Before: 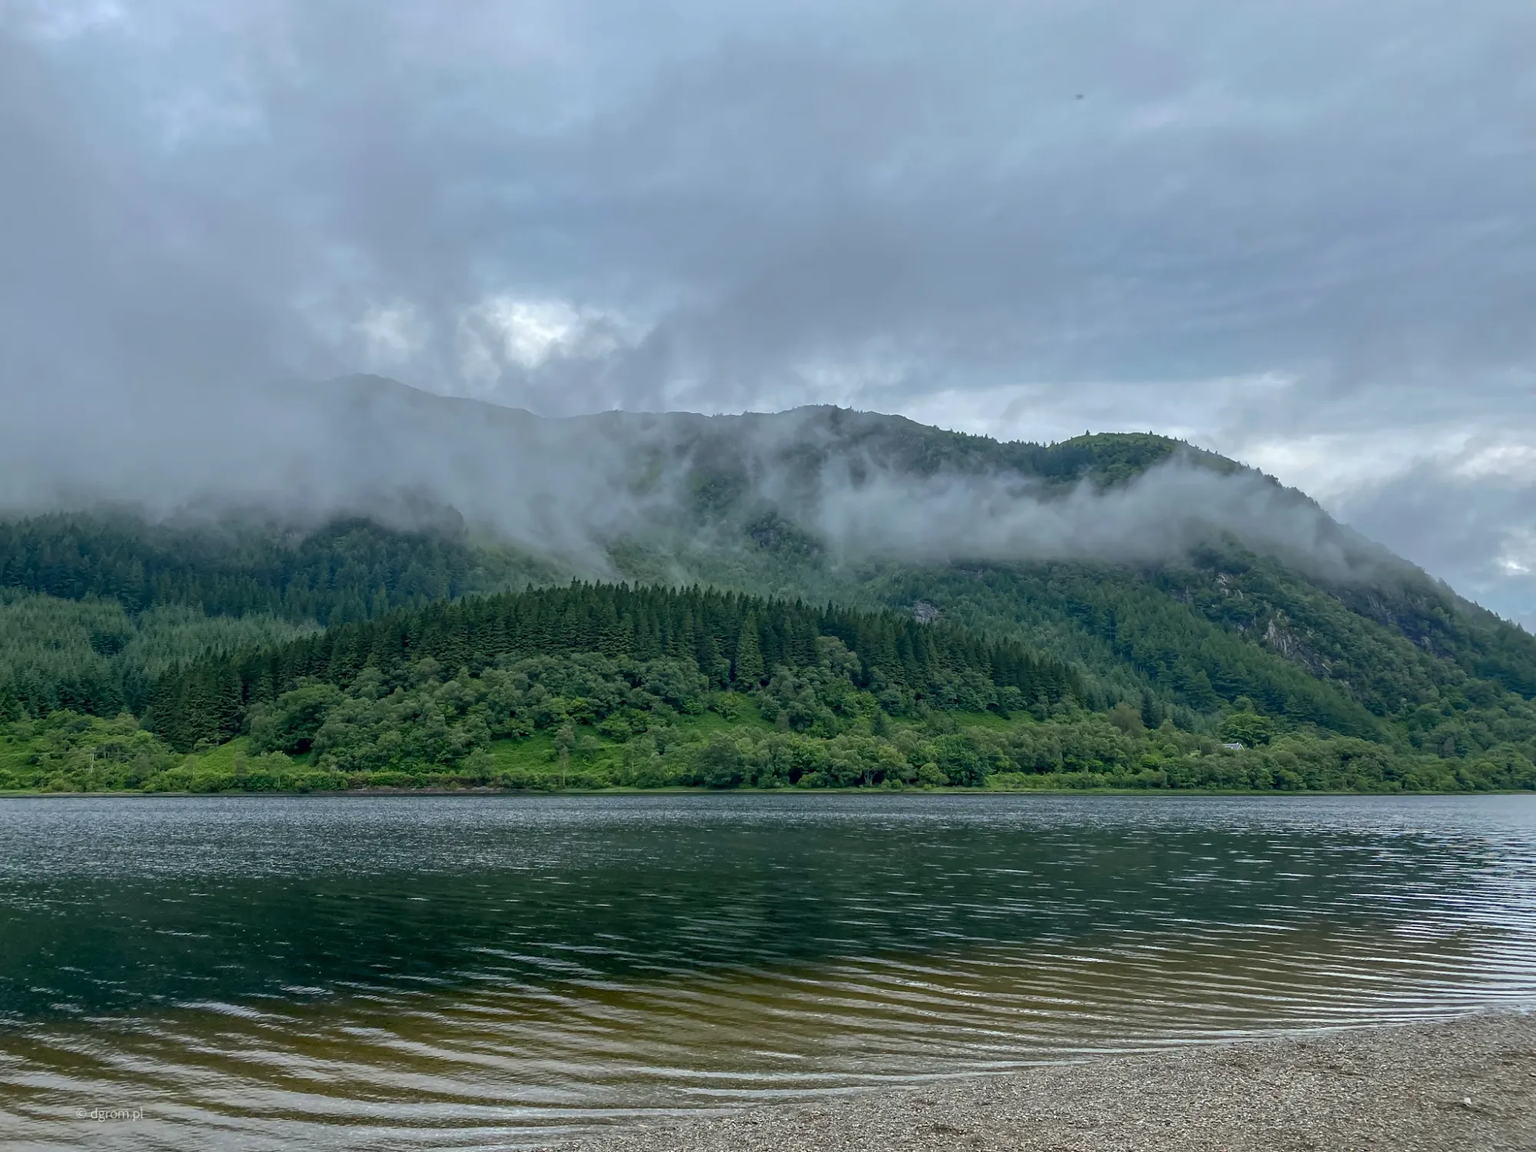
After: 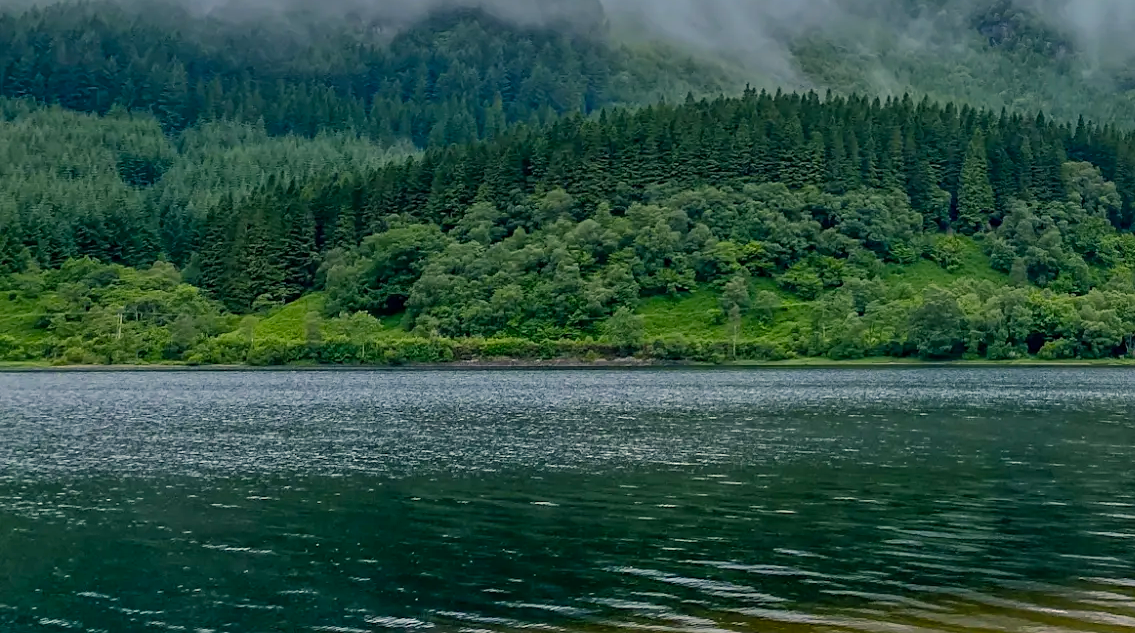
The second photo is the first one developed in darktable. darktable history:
exposure: exposure -0.023 EV, compensate highlight preservation false
sharpen: amount 0.209
color balance rgb: power › luminance -3.845%, power › hue 144.7°, highlights gain › chroma 3.038%, highlights gain › hue 60.13°, linear chroma grading › global chroma 14.791%, perceptual saturation grading › global saturation 2.231%, perceptual brilliance grading › global brilliance 2.768%, perceptual brilliance grading › highlights -2.455%, perceptual brilliance grading › shadows 3.344%, global vibrance 20%
shadows and highlights: radius 108.21, shadows 40.93, highlights -71.77, low approximation 0.01, soften with gaussian
crop: top 44.512%, right 43.211%, bottom 13.281%
